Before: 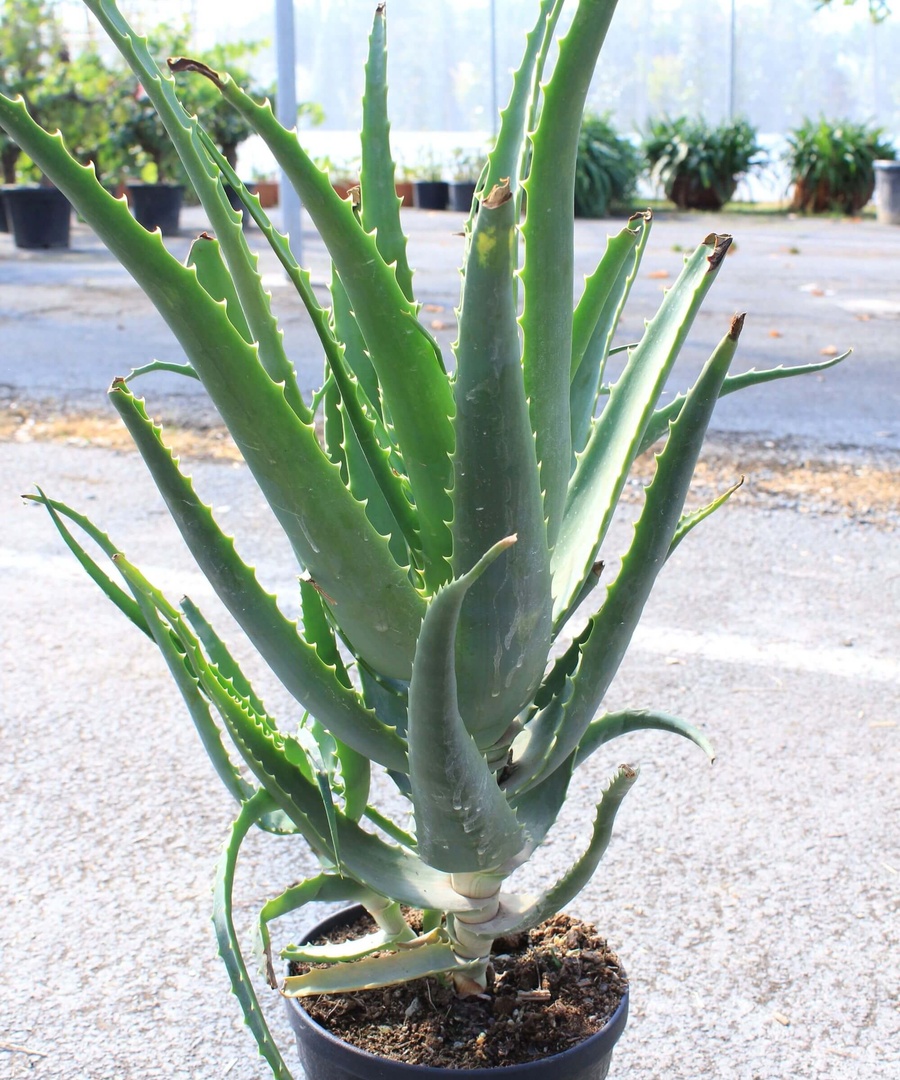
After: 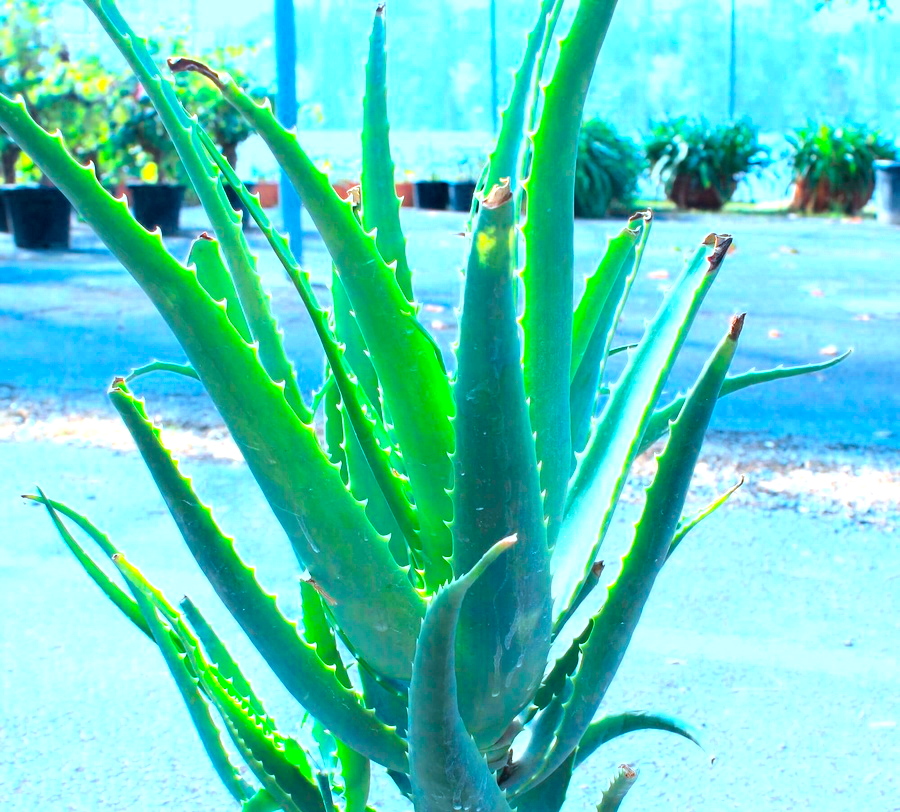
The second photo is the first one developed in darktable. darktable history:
tone equalizer: on, module defaults
crop: bottom 24.73%
color calibration: output R [1.422, -0.35, -0.252, 0], output G [-0.238, 1.259, -0.084, 0], output B [-0.081, -0.196, 1.58, 0], output brightness [0.49, 0.671, -0.57, 0], illuminant Planckian (black body), adaptation linear Bradford (ICC v4), x 0.364, y 0.367, temperature 4416.59 K, saturation algorithm version 1 (2020)
